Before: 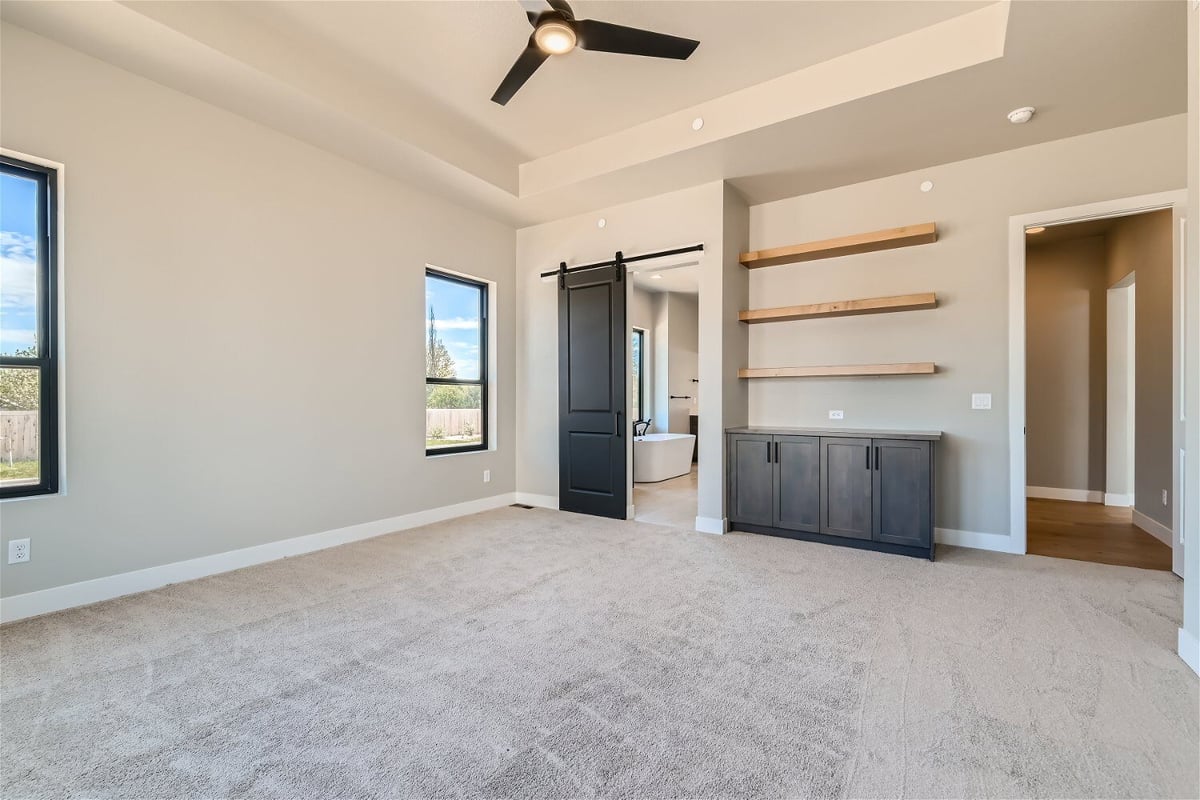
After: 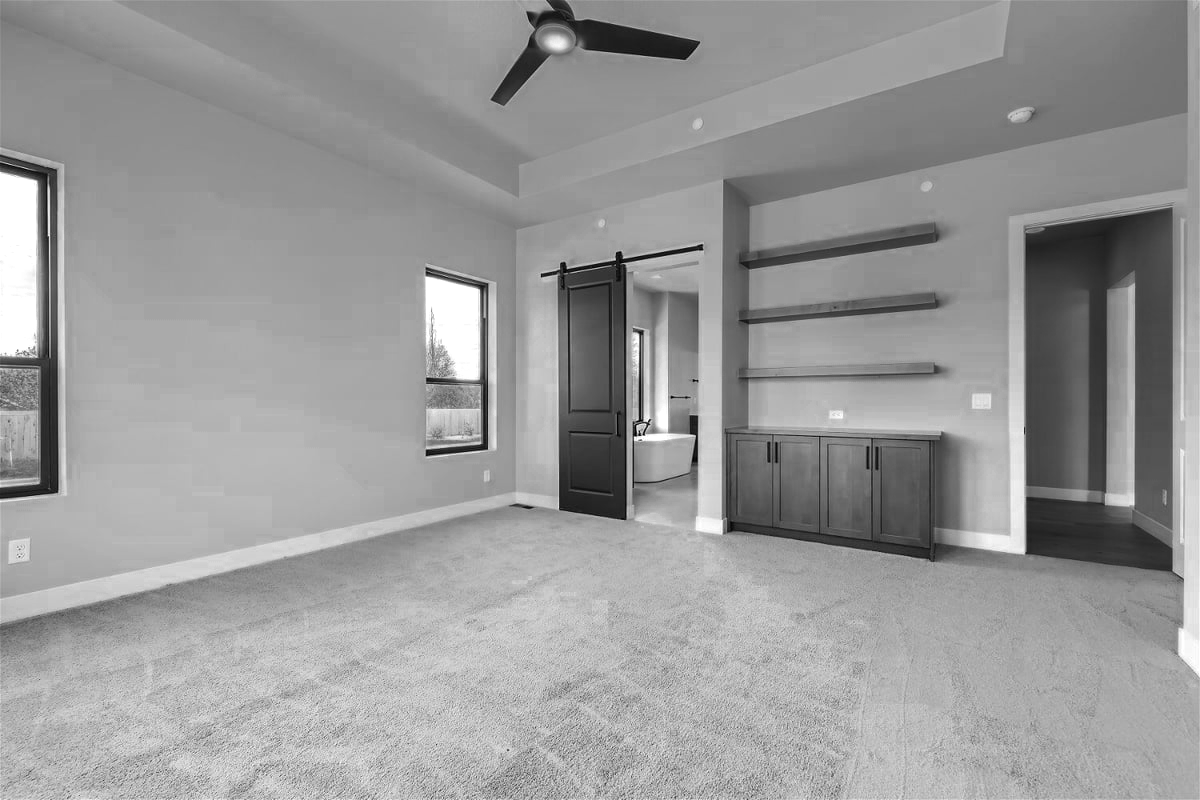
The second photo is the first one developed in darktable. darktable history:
color zones: curves: ch0 [(0.287, 0.048) (0.493, 0.484) (0.737, 0.816)]; ch1 [(0, 0) (0.143, 0) (0.286, 0) (0.429, 0) (0.571, 0) (0.714, 0) (0.857, 0)]
